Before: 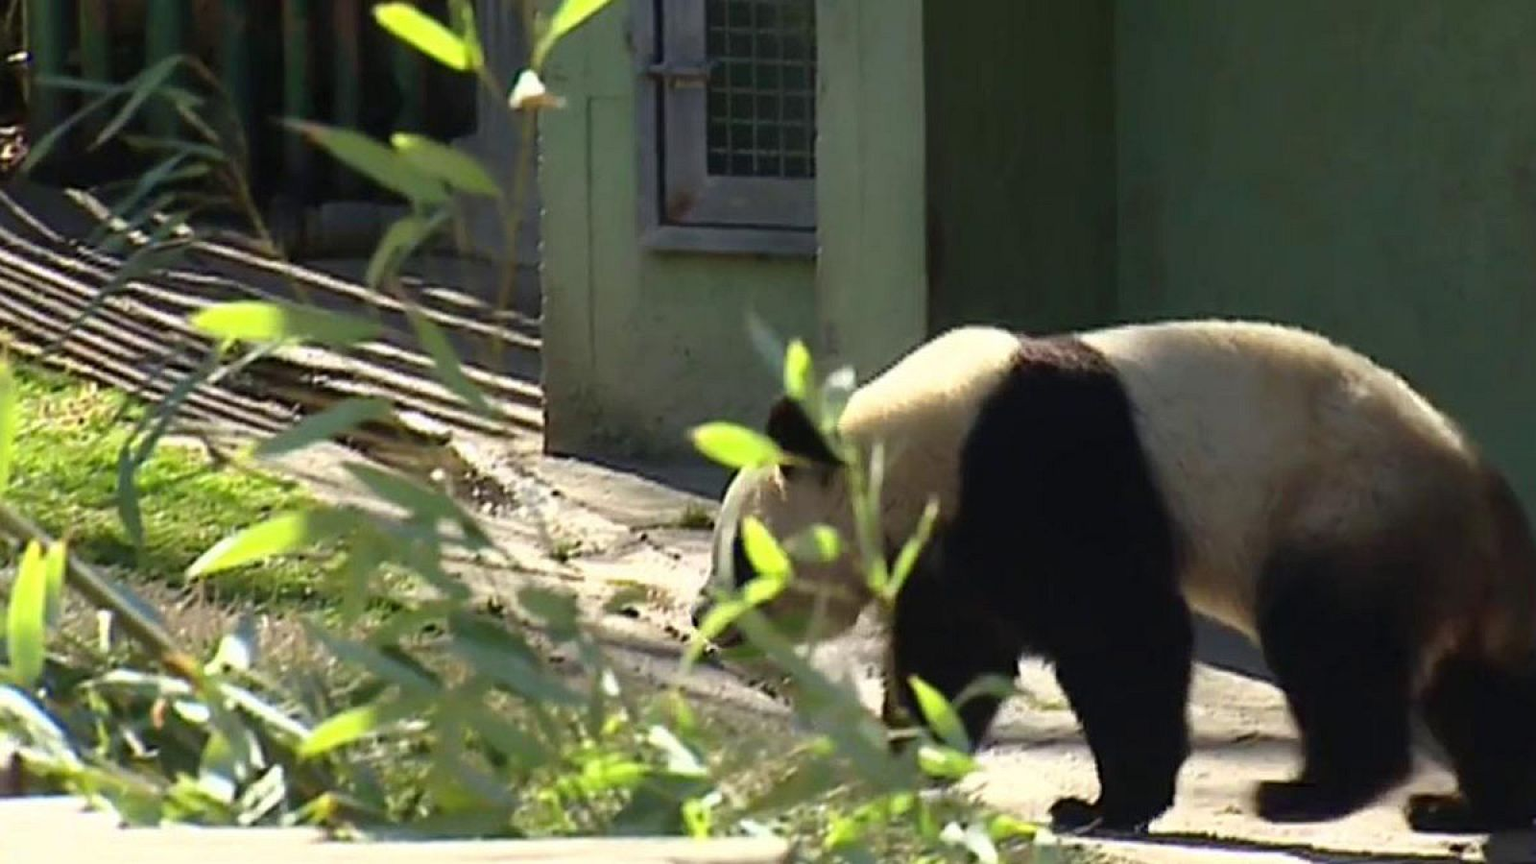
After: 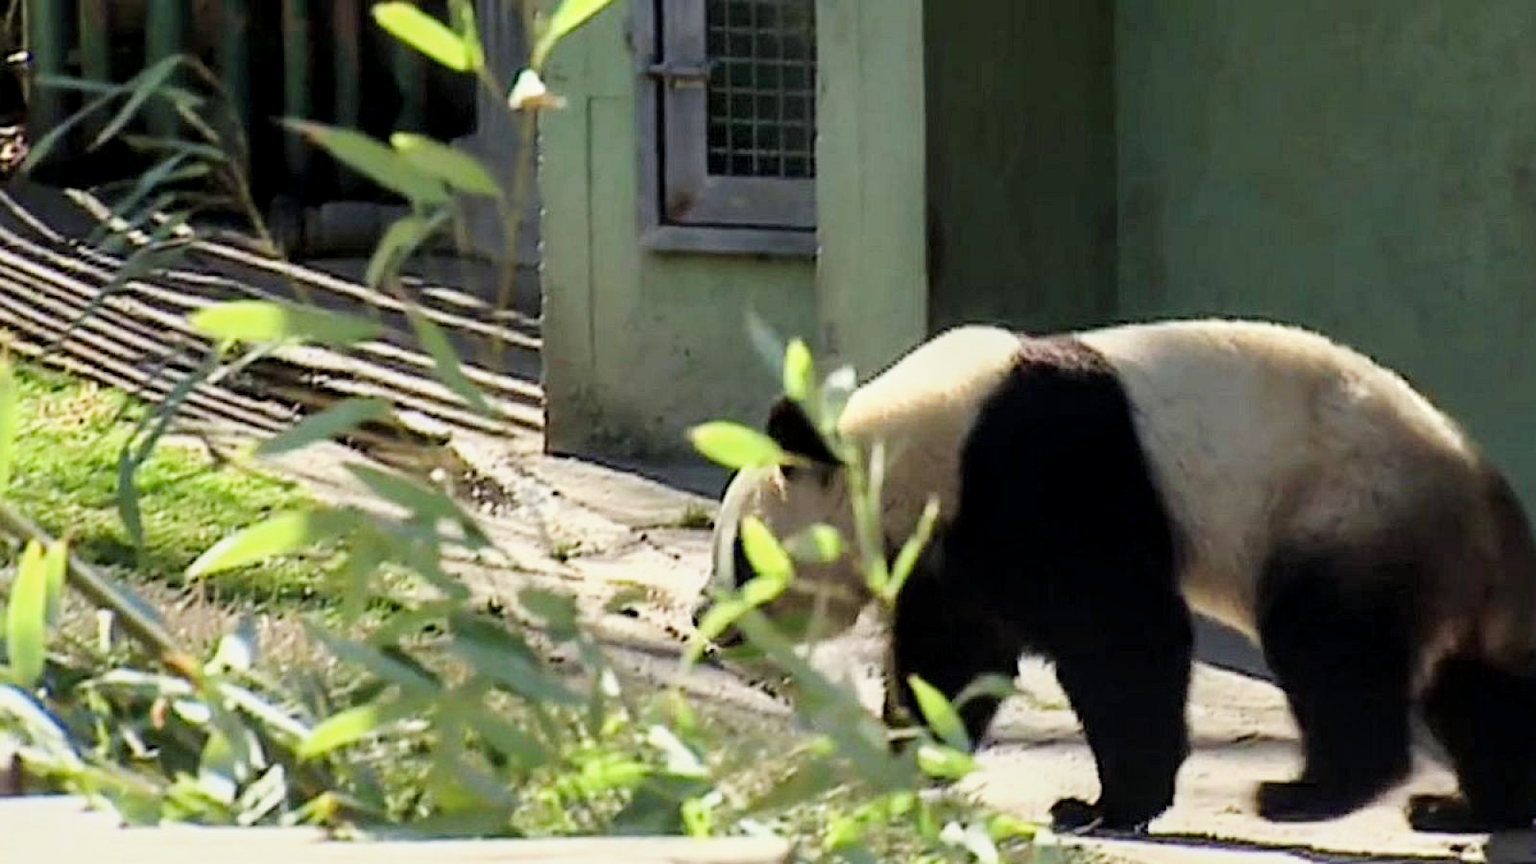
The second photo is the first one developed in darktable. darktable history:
filmic rgb: black relative exposure -7.65 EV, white relative exposure 4.56 EV, hardness 3.61
exposure: black level correction 0, exposure 0.694 EV, compensate highlight preservation false
local contrast: highlights 85%, shadows 79%
